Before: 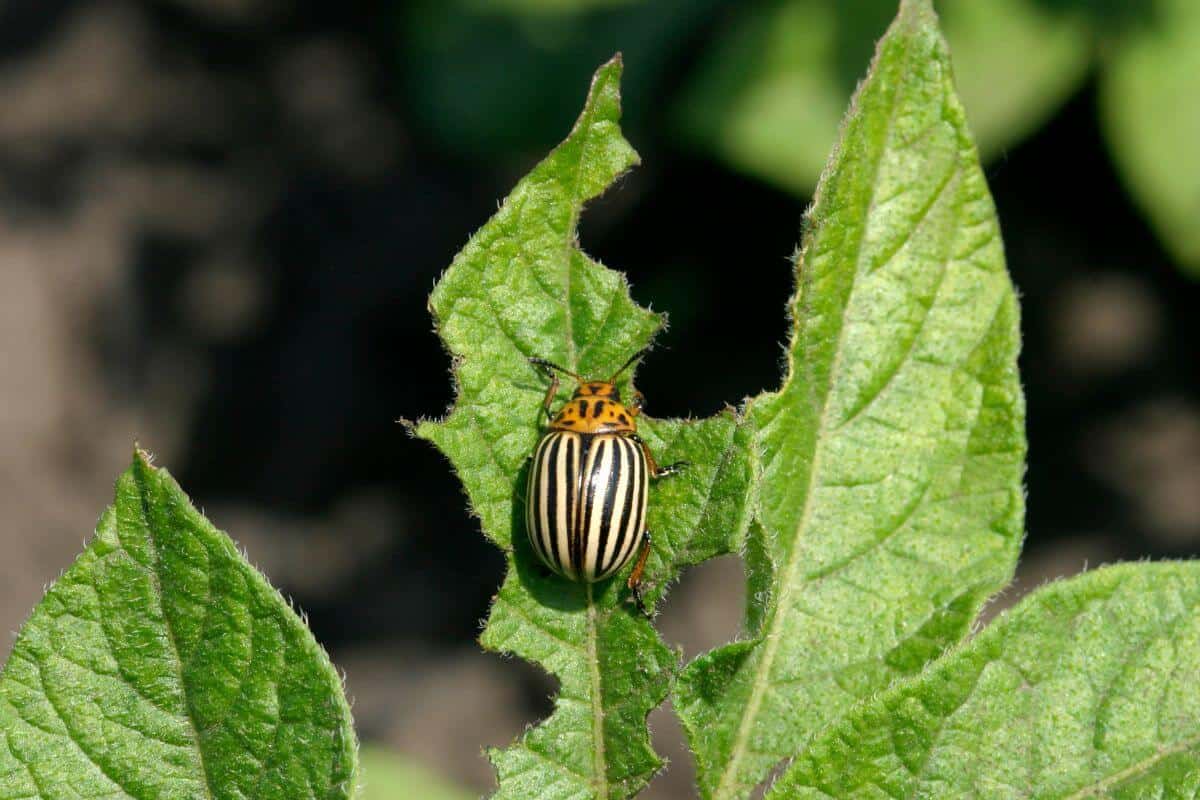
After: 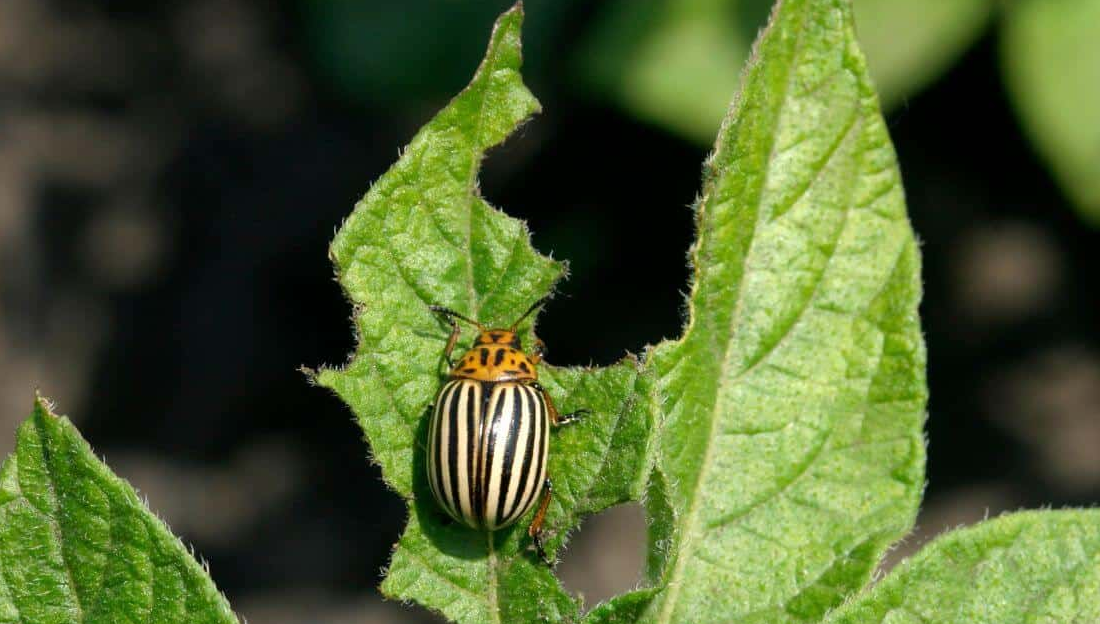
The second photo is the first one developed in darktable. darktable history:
crop: left 8.325%, top 6.533%, bottom 15.348%
